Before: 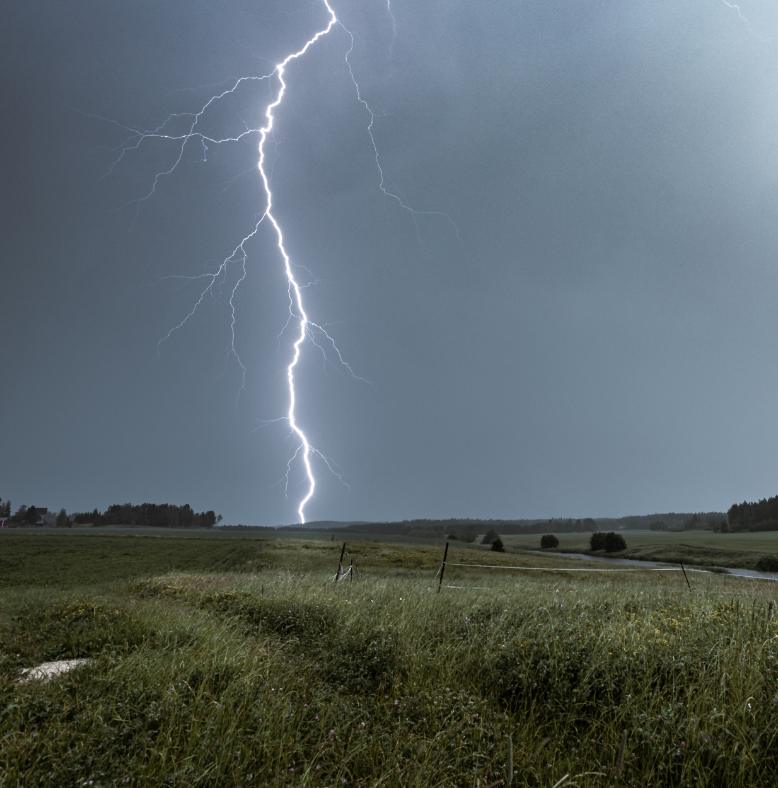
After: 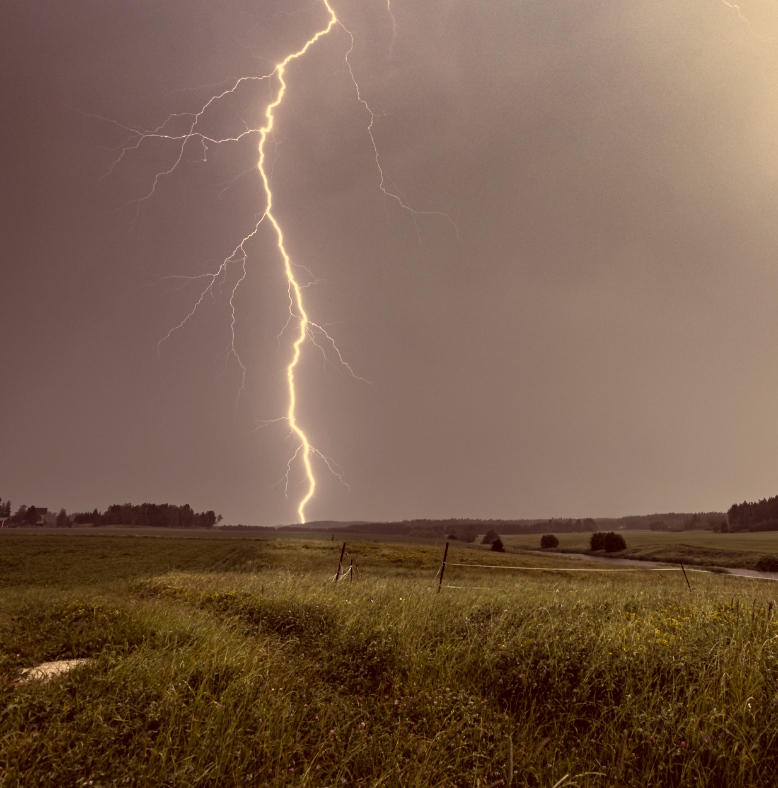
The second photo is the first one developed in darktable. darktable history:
color correction: highlights a* 9.75, highlights b* 39.18, shadows a* 14.73, shadows b* 3.32
